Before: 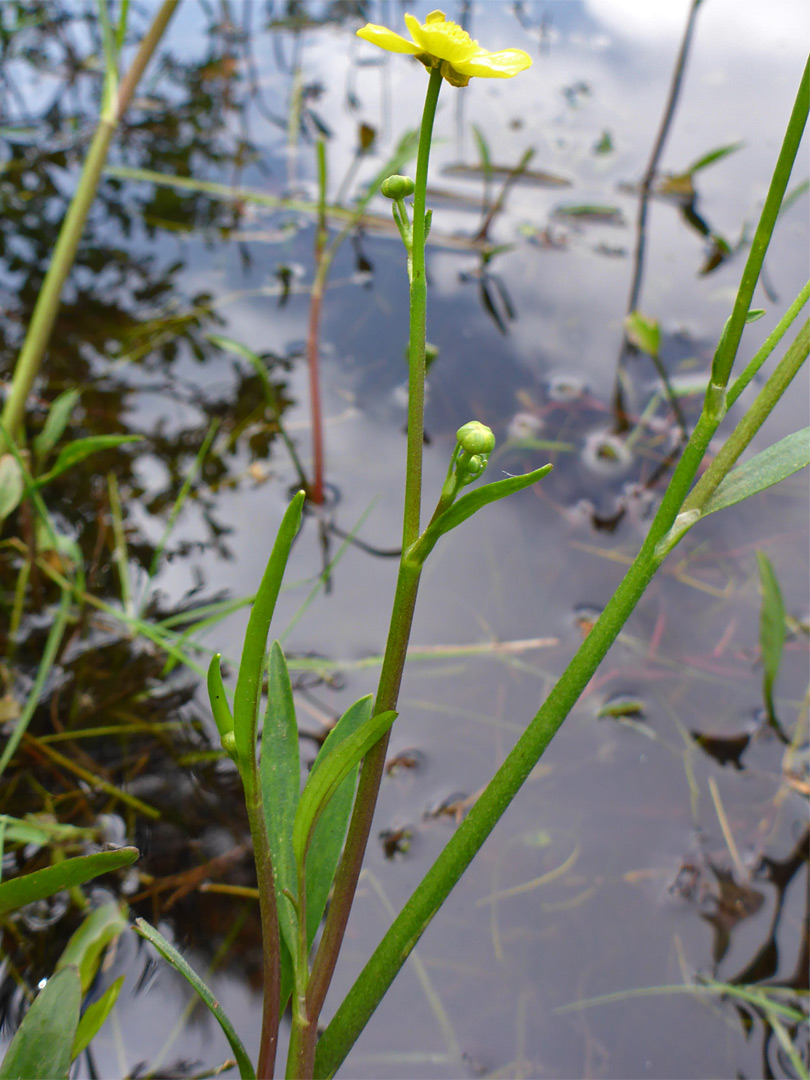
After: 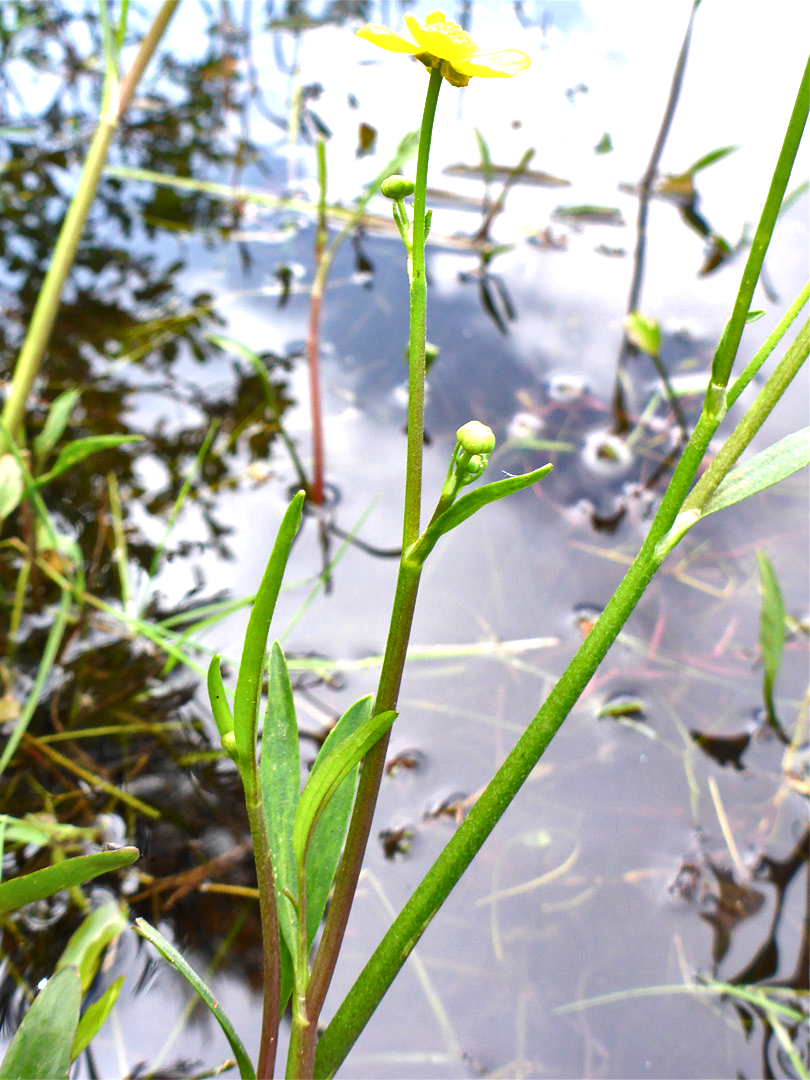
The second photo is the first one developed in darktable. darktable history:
exposure: black level correction 0, exposure 1.107 EV, compensate highlight preservation false
local contrast: mode bilateral grid, contrast 25, coarseness 60, detail 152%, midtone range 0.2
